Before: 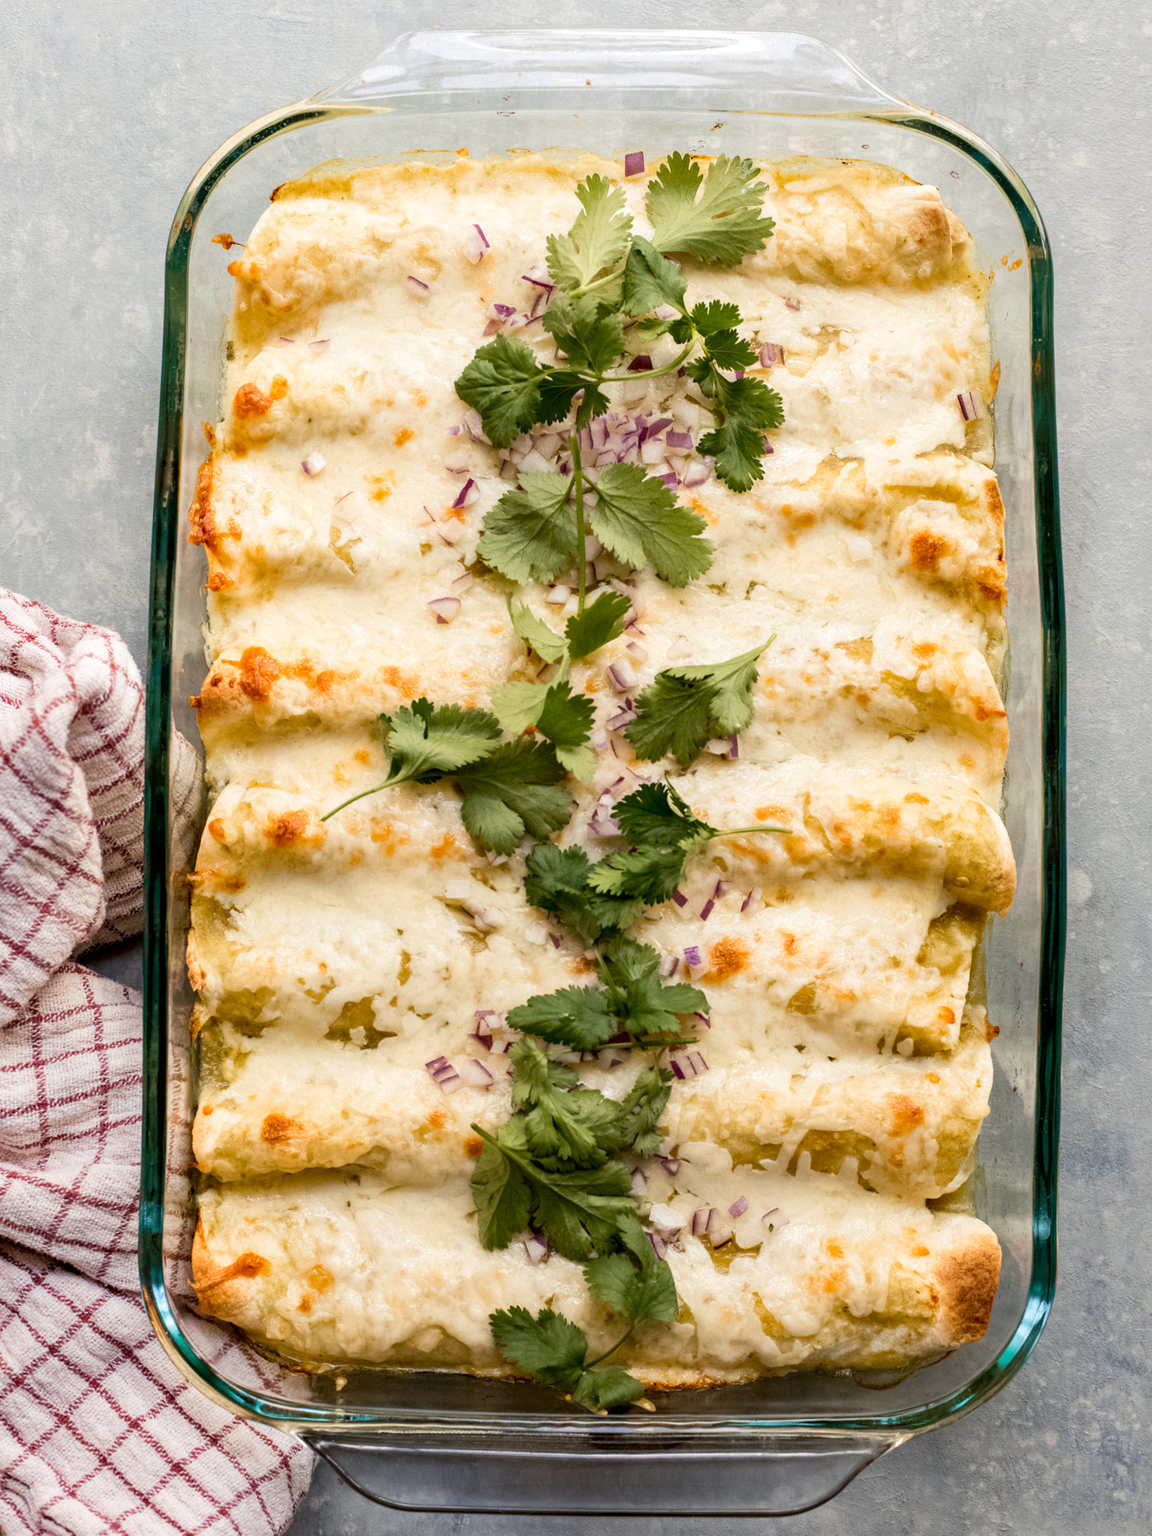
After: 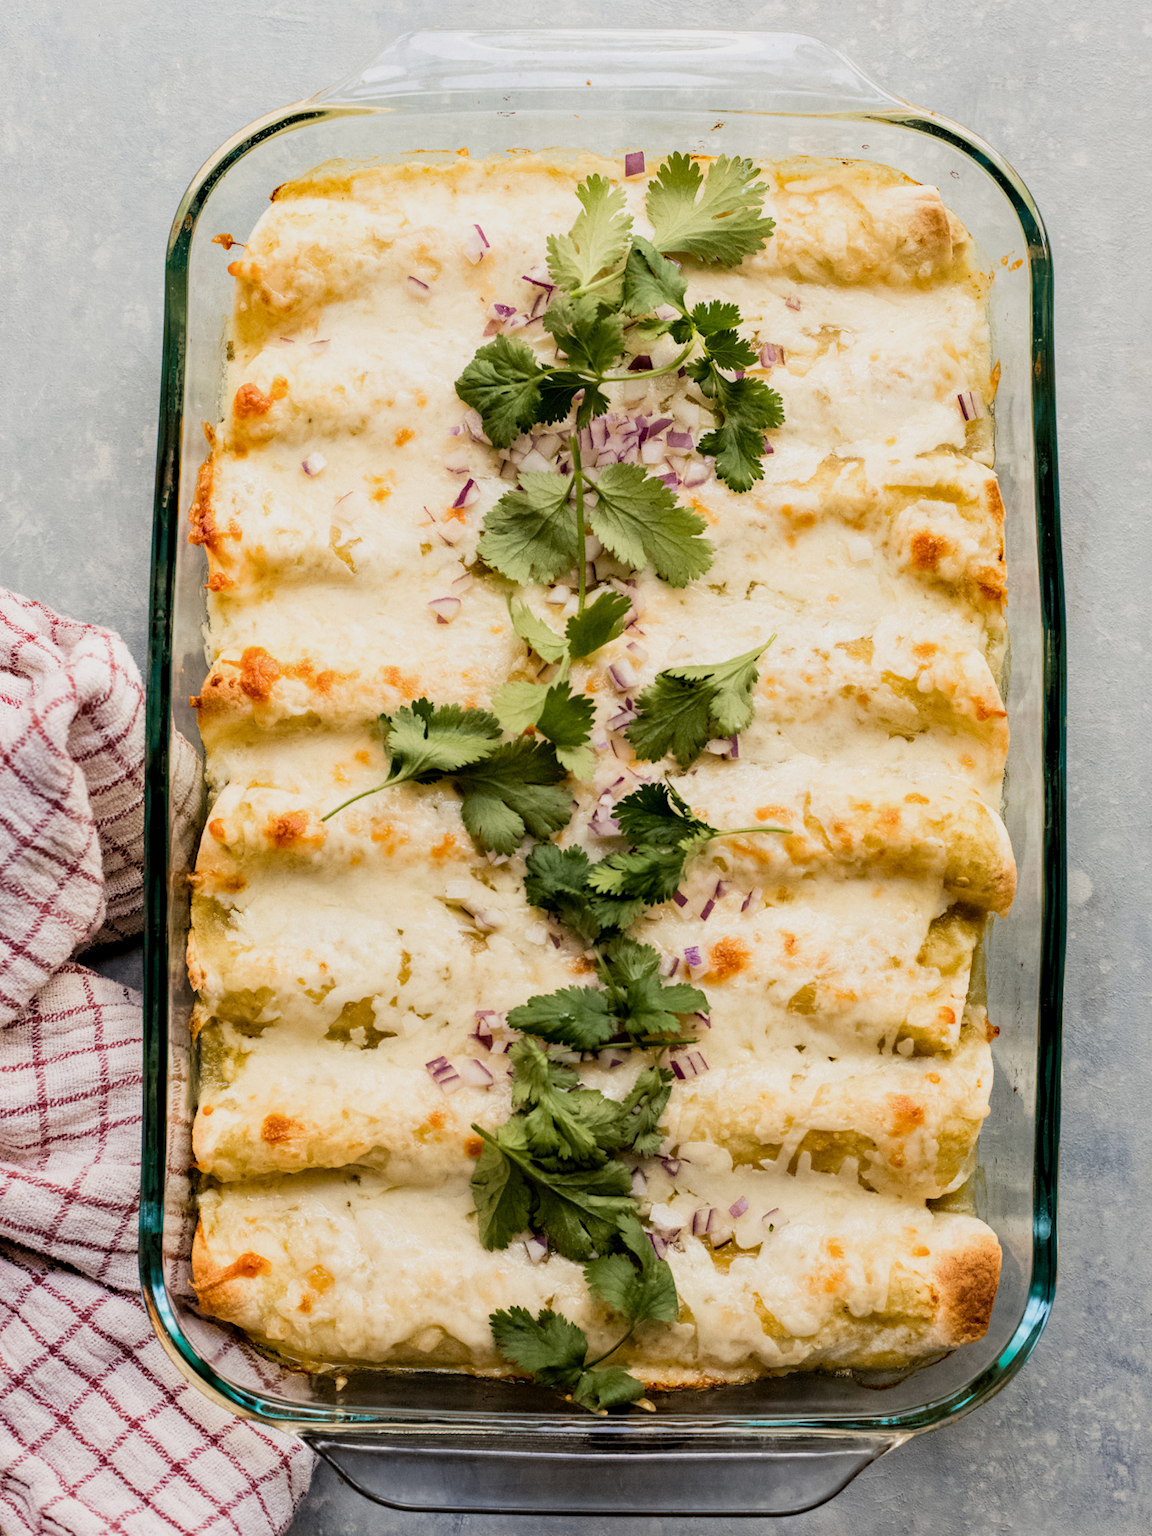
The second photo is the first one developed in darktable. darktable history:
filmic rgb: middle gray luminance 9.3%, black relative exposure -10.62 EV, white relative exposure 3.44 EV, target black luminance 0%, hardness 5.96, latitude 59.47%, contrast 1.086, highlights saturation mix 6.24%, shadows ↔ highlights balance 29.48%
